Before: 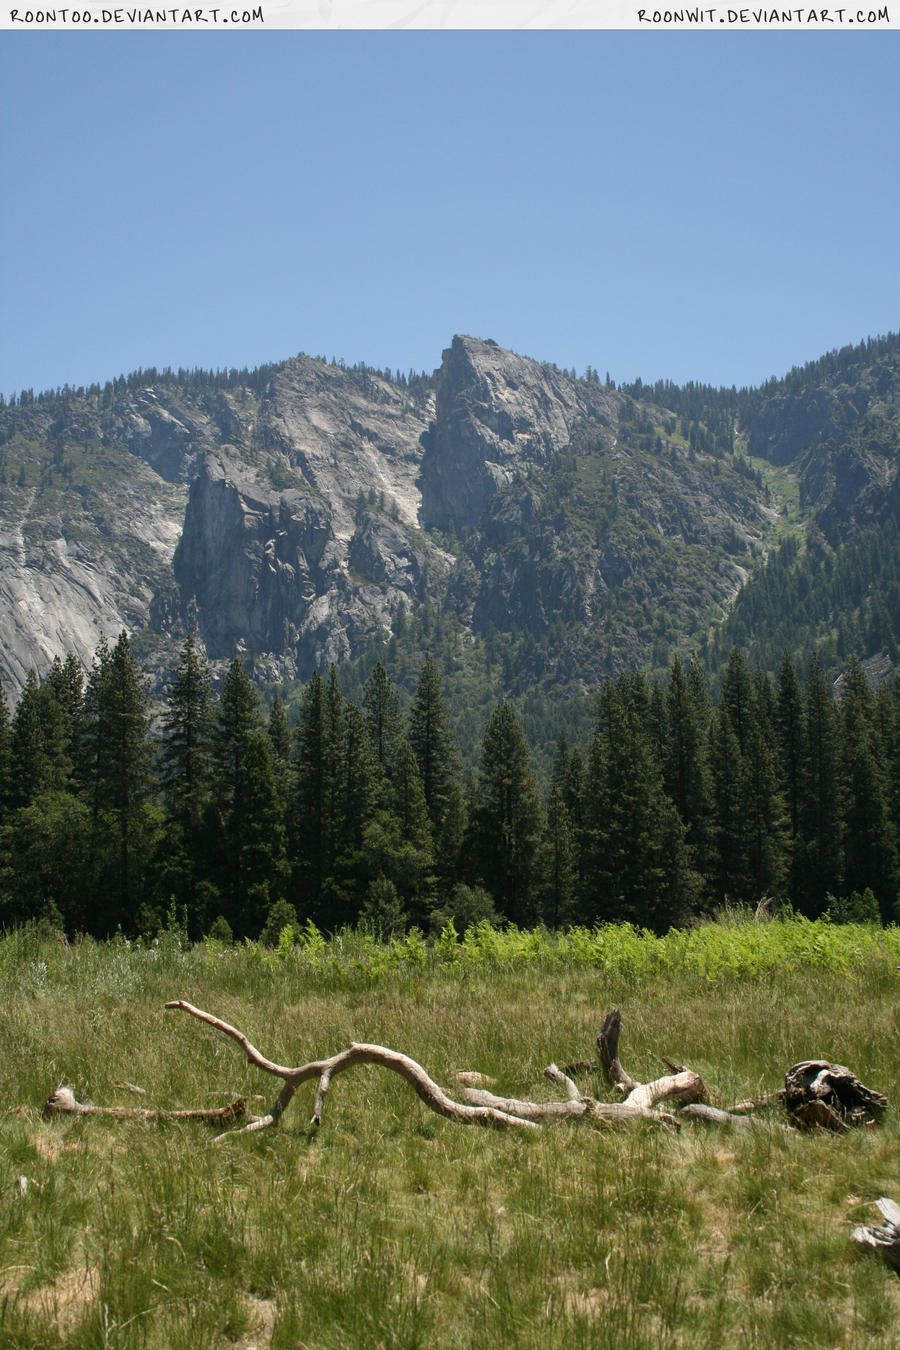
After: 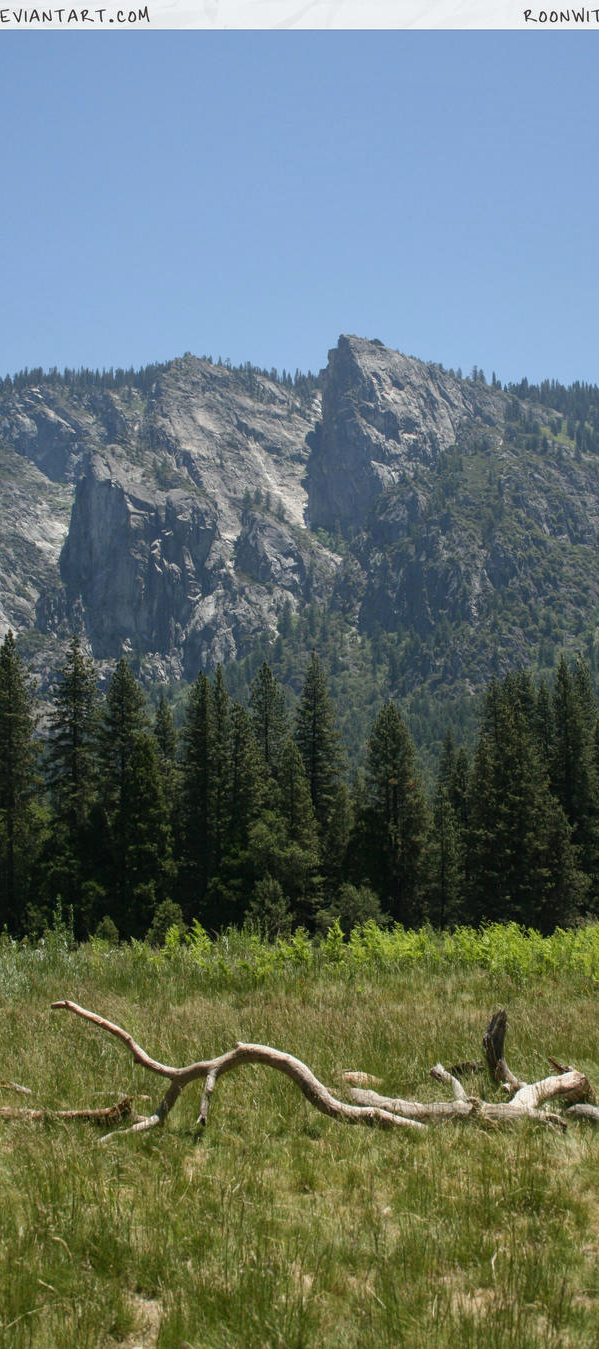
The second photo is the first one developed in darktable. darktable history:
local contrast: detail 110%
white balance: red 0.986, blue 1.01
crop and rotate: left 12.673%, right 20.66%
